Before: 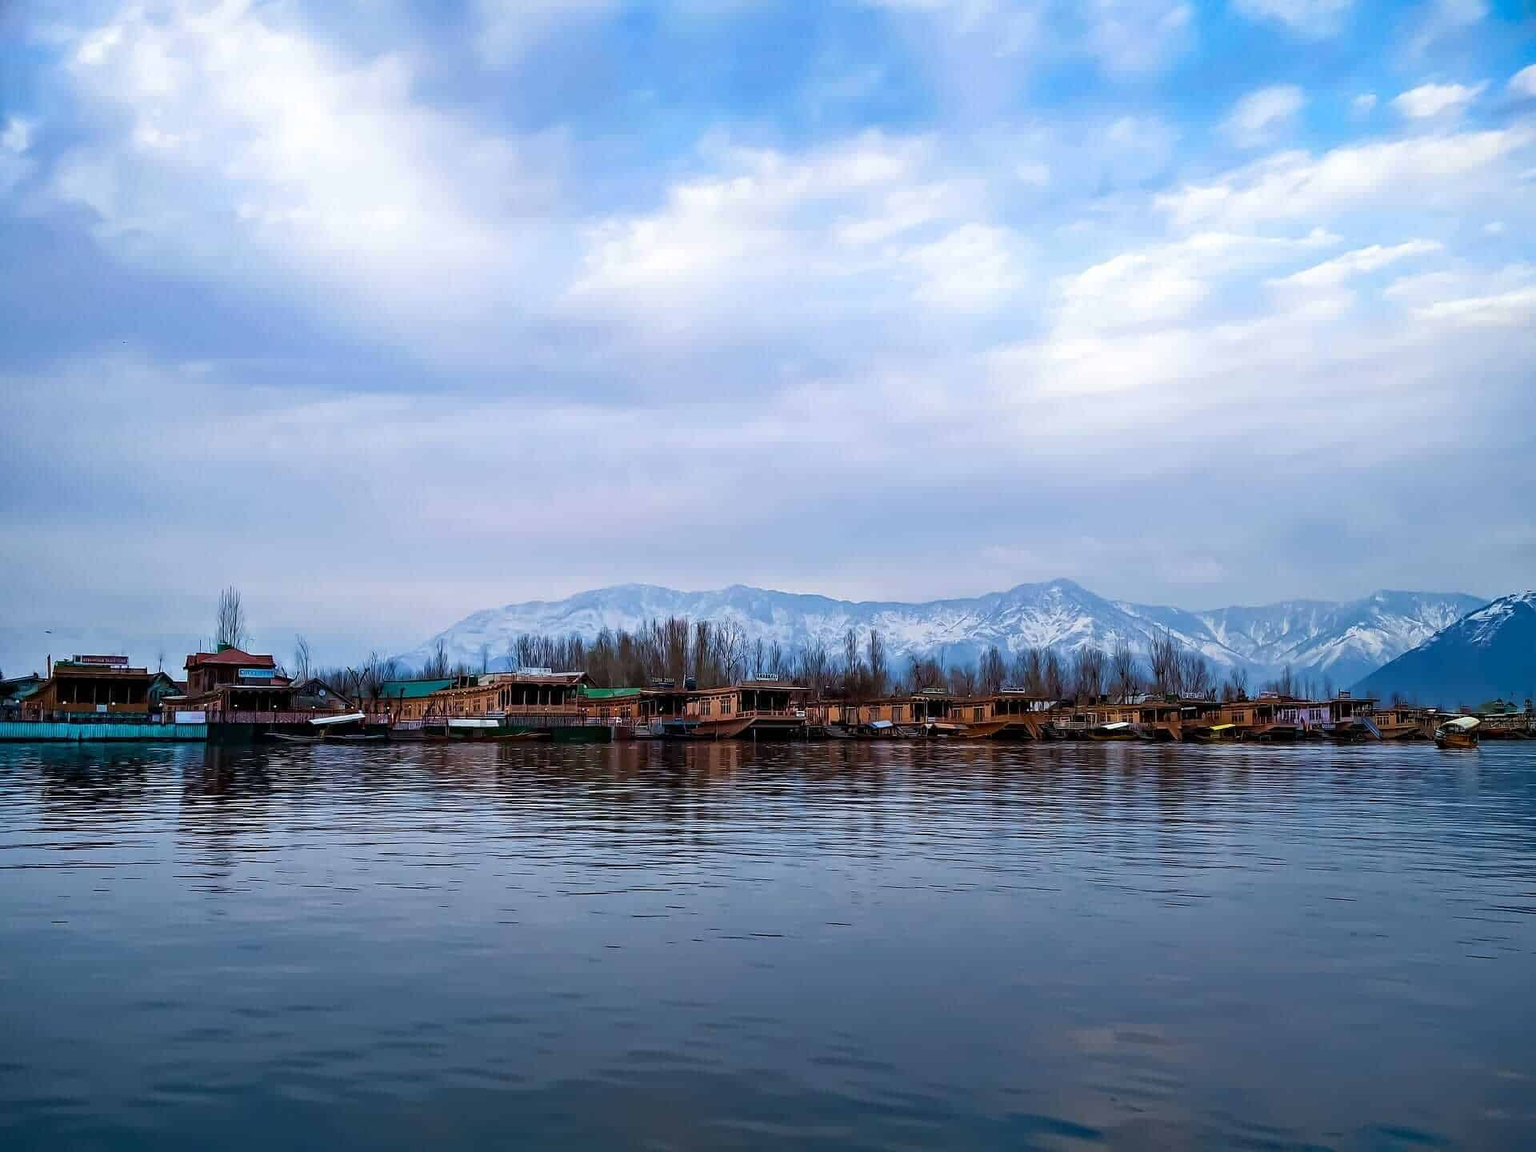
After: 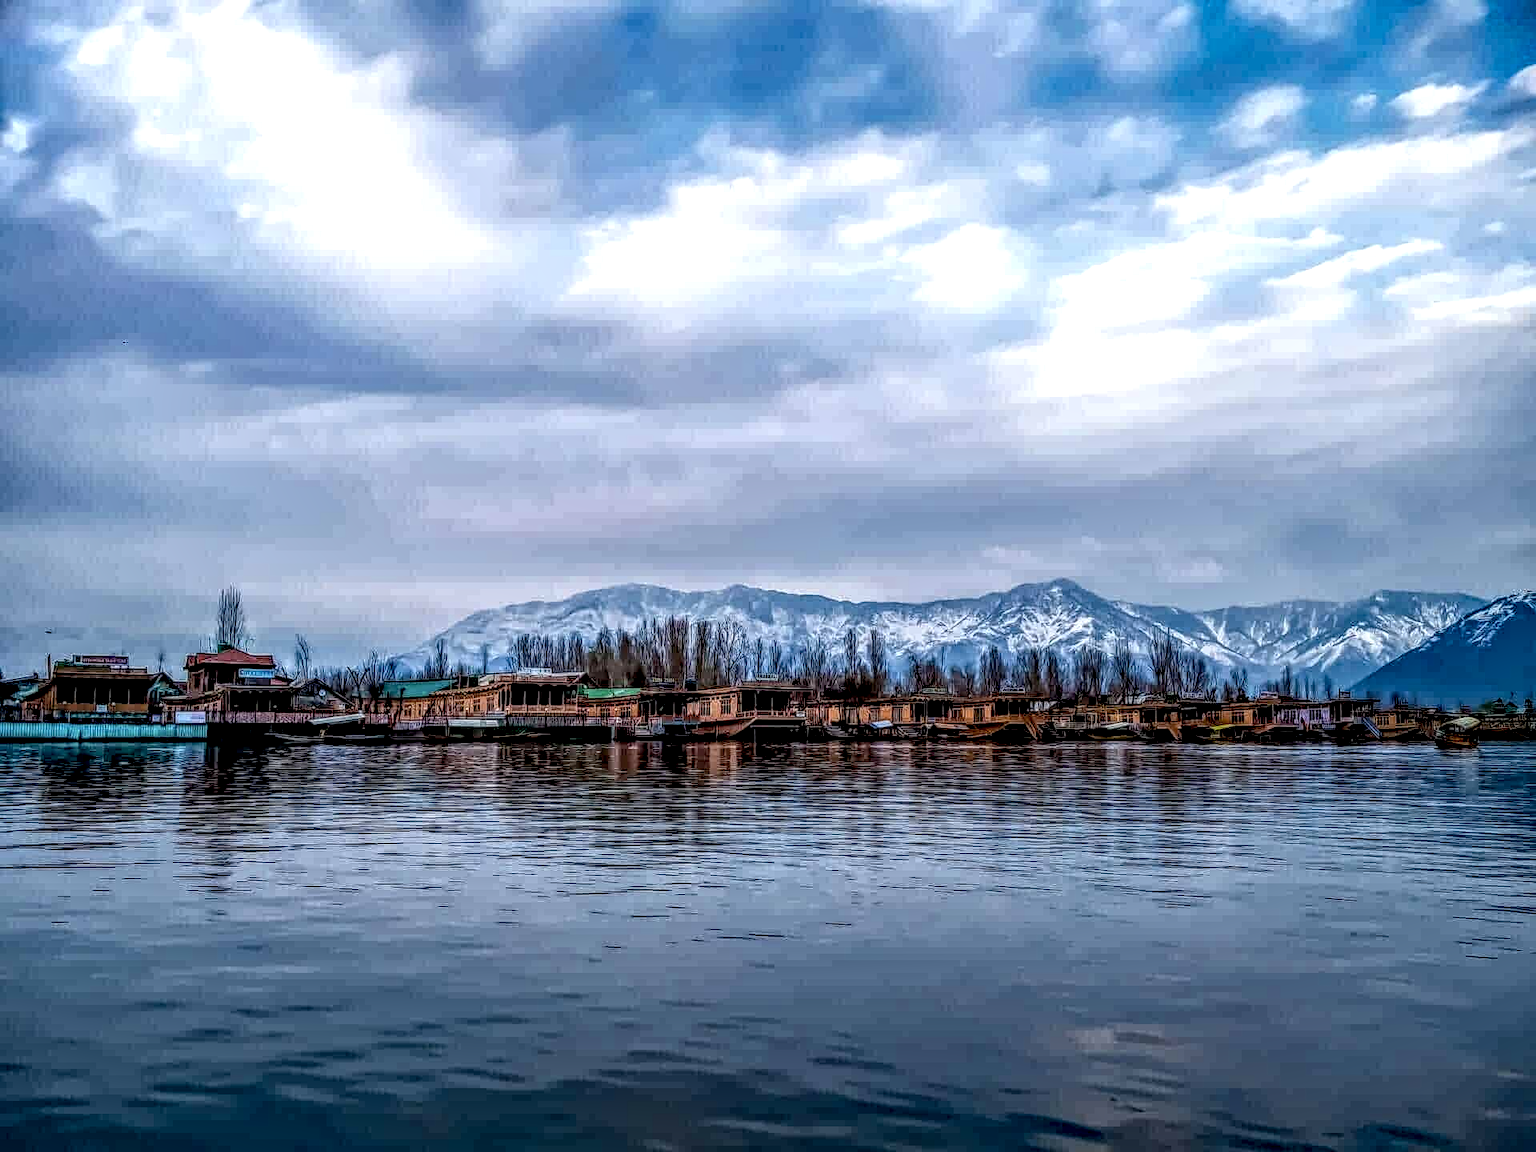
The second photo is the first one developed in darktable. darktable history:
exposure: black level correction 0.009, exposure -0.158 EV, compensate highlight preservation false
local contrast: highlights 0%, shadows 1%, detail 298%, midtone range 0.301
